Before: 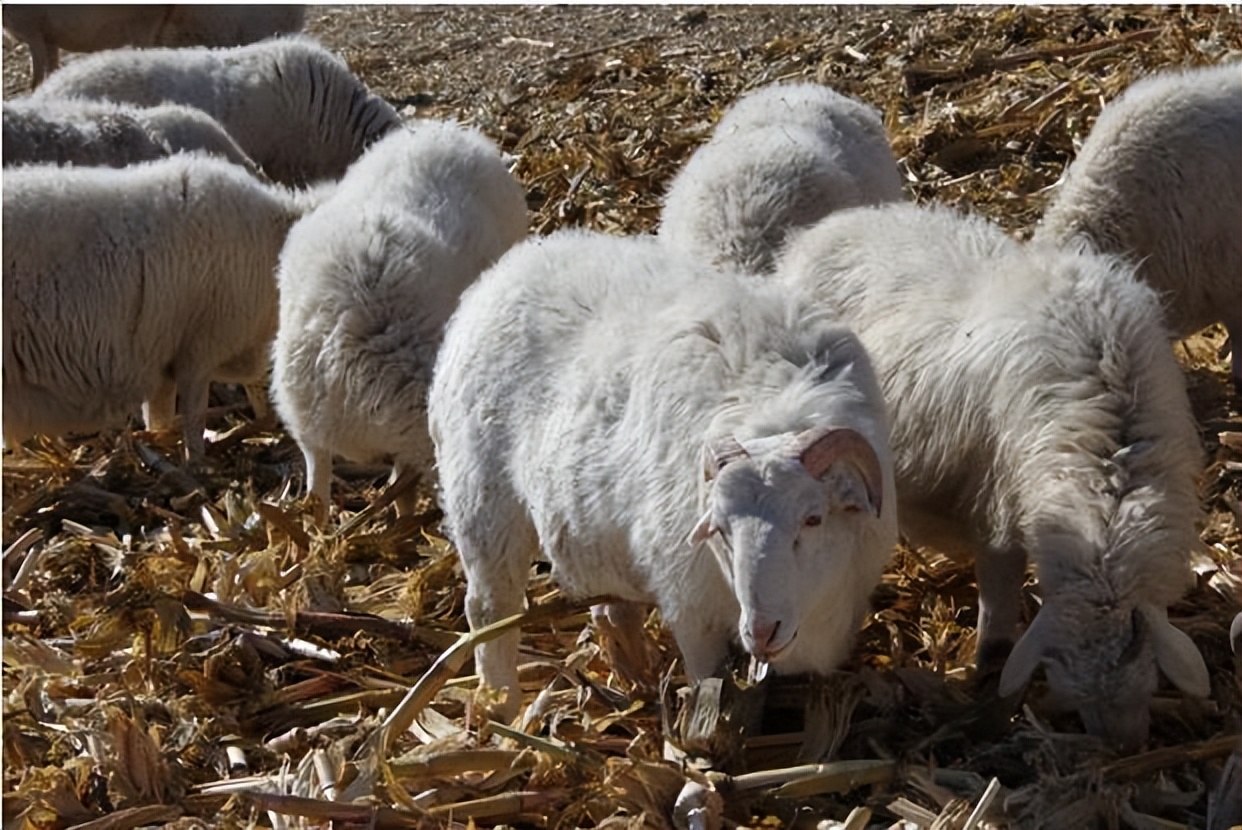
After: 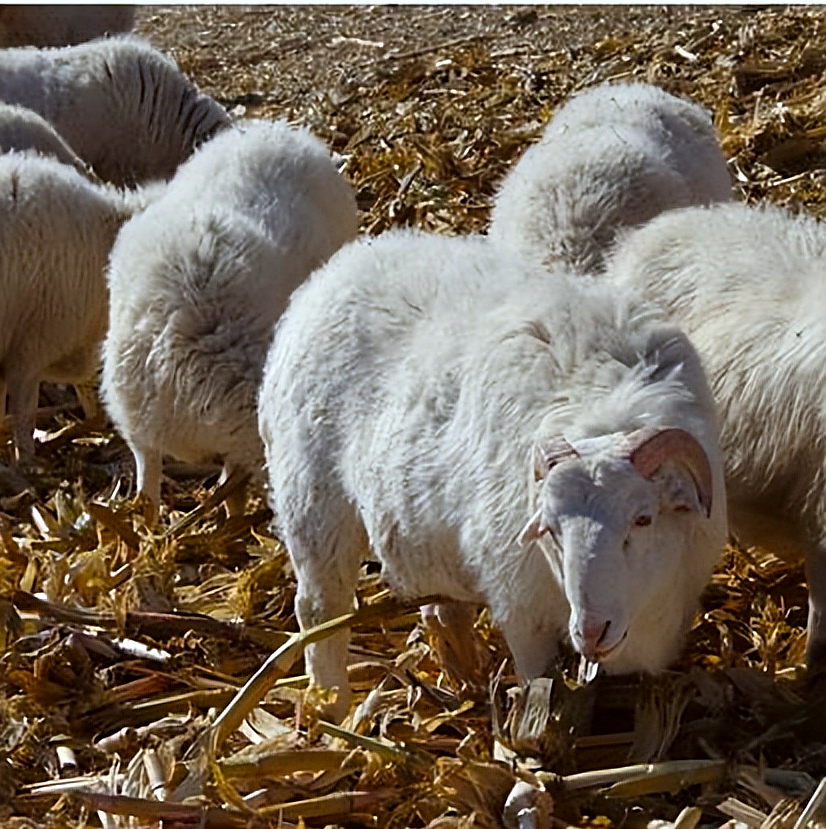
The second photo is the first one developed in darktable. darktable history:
color correction: highlights a* -2.94, highlights b* -2.5, shadows a* 2.32, shadows b* 2.67
sharpen: on, module defaults
color balance rgb: perceptual saturation grading › global saturation 19.805%, global vibrance 20%
crop and rotate: left 13.749%, right 19.744%
